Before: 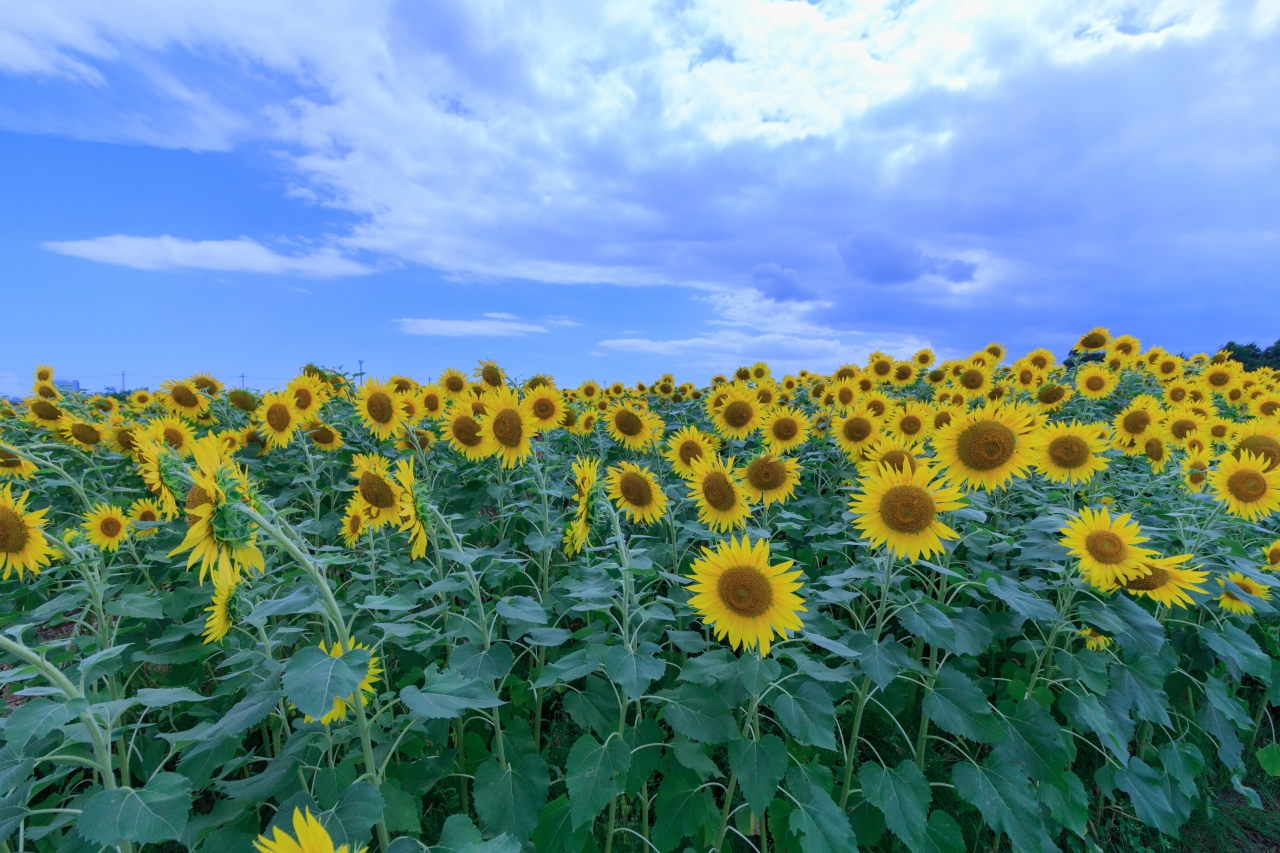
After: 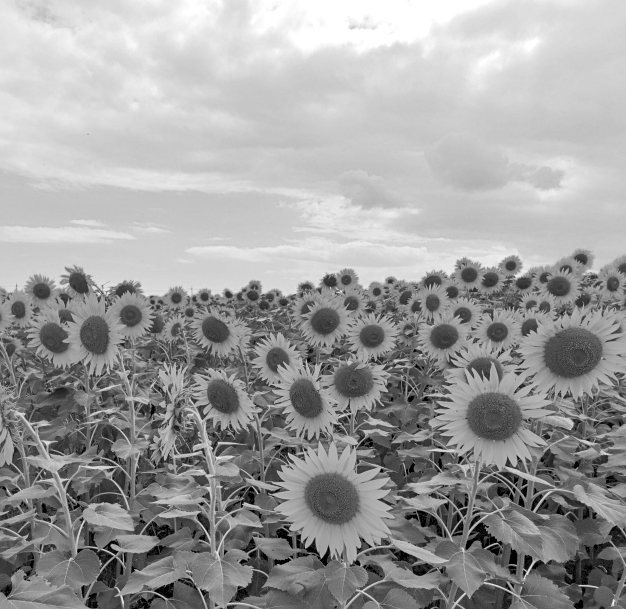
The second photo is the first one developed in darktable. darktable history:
sharpen: amount 0.214
tone equalizer: -7 EV 0.155 EV, -6 EV 0.601 EV, -5 EV 1.12 EV, -4 EV 1.34 EV, -3 EV 1.14 EV, -2 EV 0.6 EV, -1 EV 0.165 EV
local contrast: mode bilateral grid, contrast 21, coarseness 50, detail 132%, midtone range 0.2
color calibration: output gray [0.18, 0.41, 0.41, 0], gray › normalize channels true, illuminant same as pipeline (D50), adaptation XYZ, x 0.346, y 0.359, temperature 5013.52 K, gamut compression 0.01
exposure: exposure 0.201 EV, compensate exposure bias true, compensate highlight preservation false
haze removal: compatibility mode true, adaptive false
crop: left 32.32%, top 10.987%, right 18.731%, bottom 17.559%
